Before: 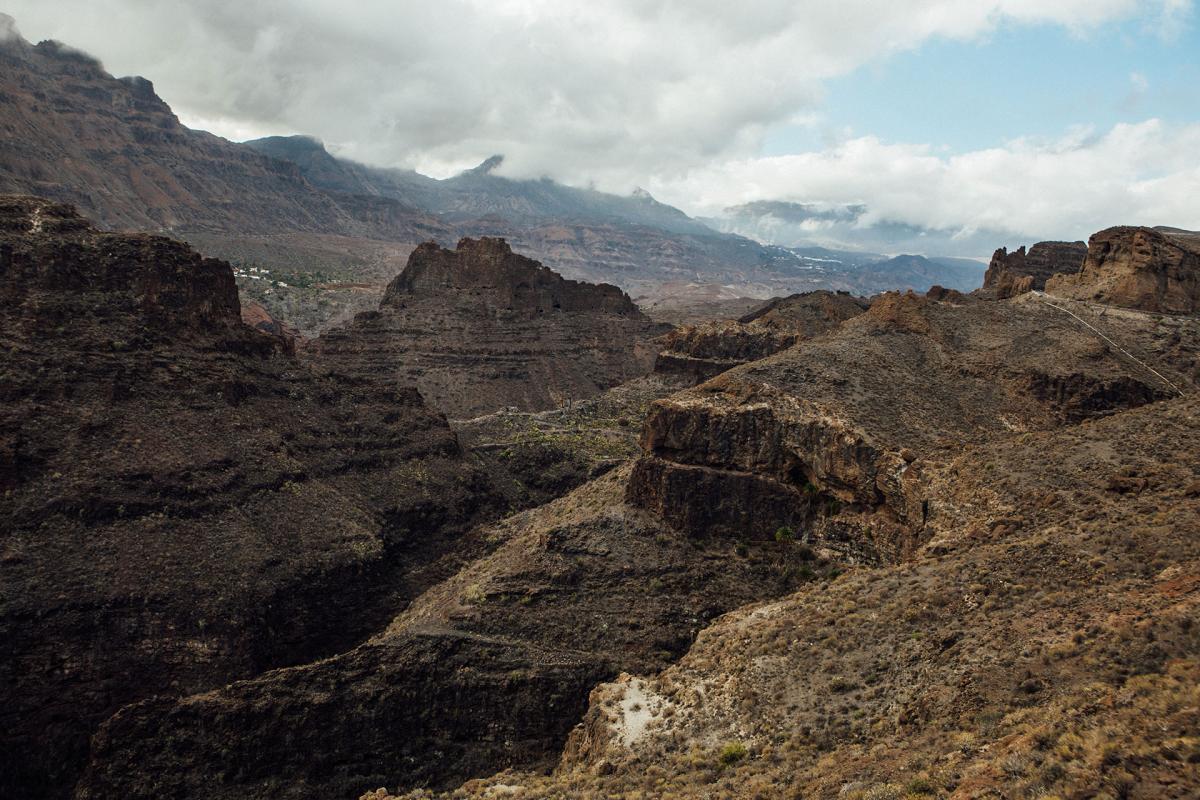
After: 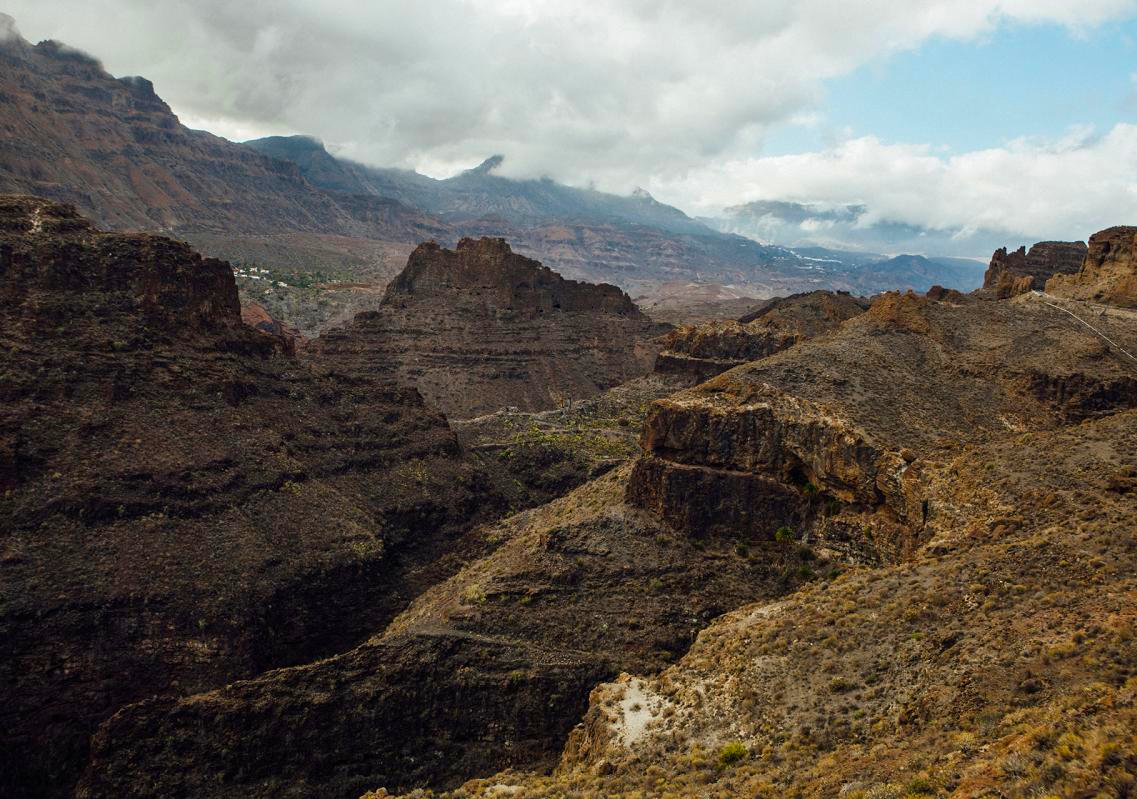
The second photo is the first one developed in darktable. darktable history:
color balance rgb: linear chroma grading › shadows 15.955%, perceptual saturation grading › global saturation 16.031%, global vibrance 19.575%
crop and rotate: left 0%, right 5.186%
